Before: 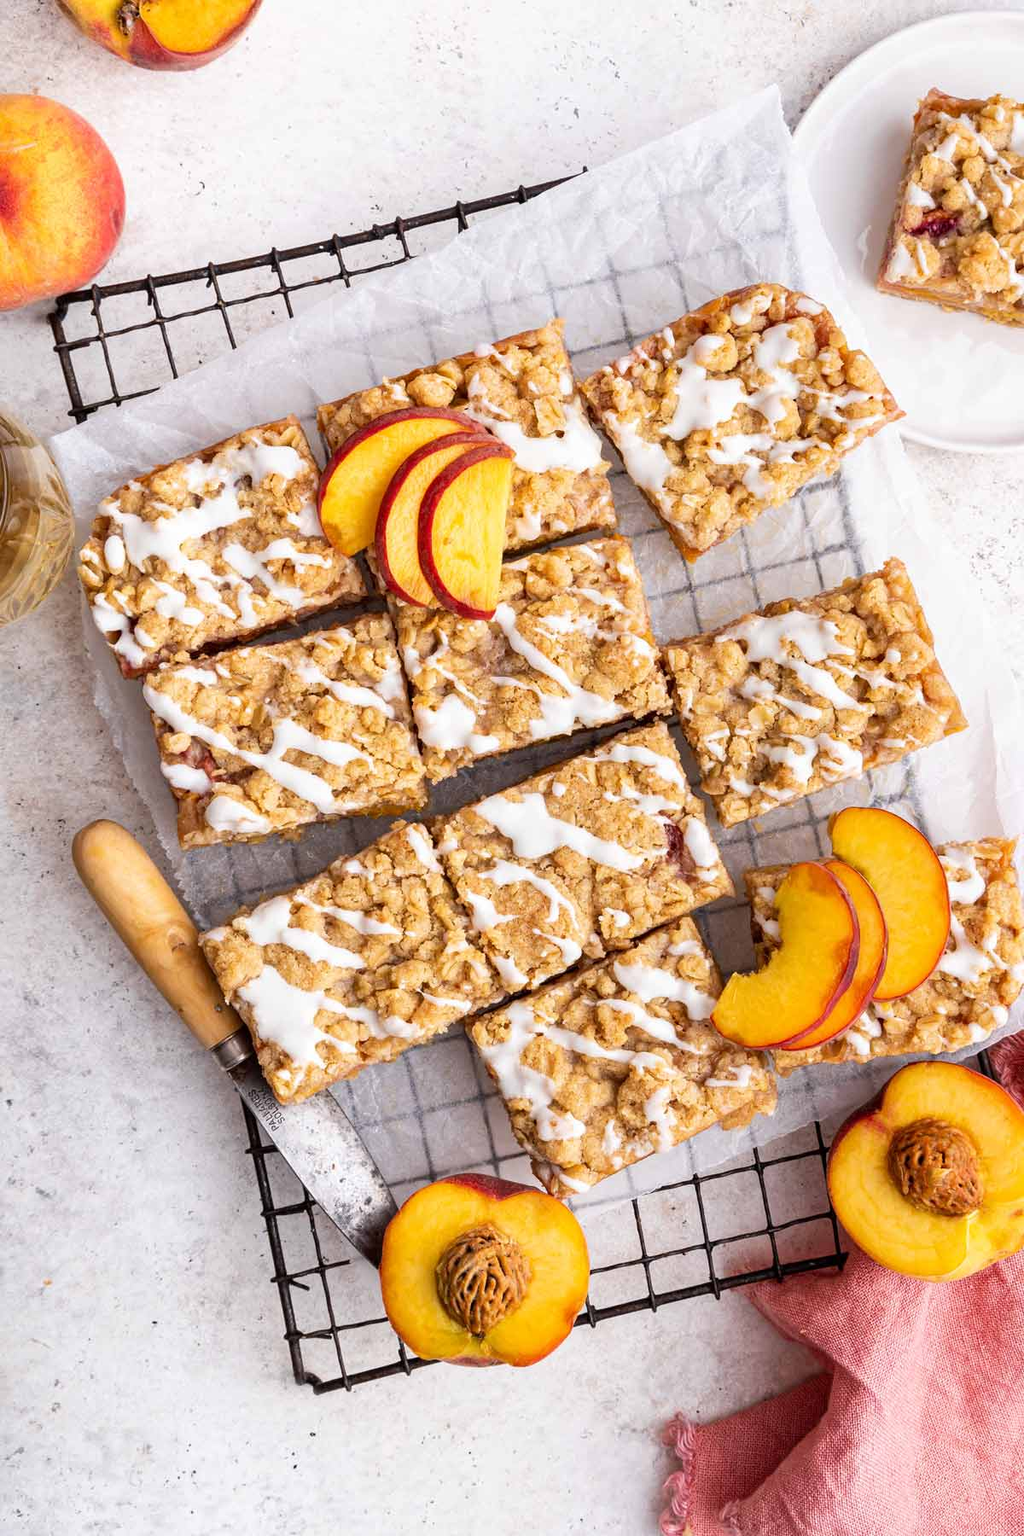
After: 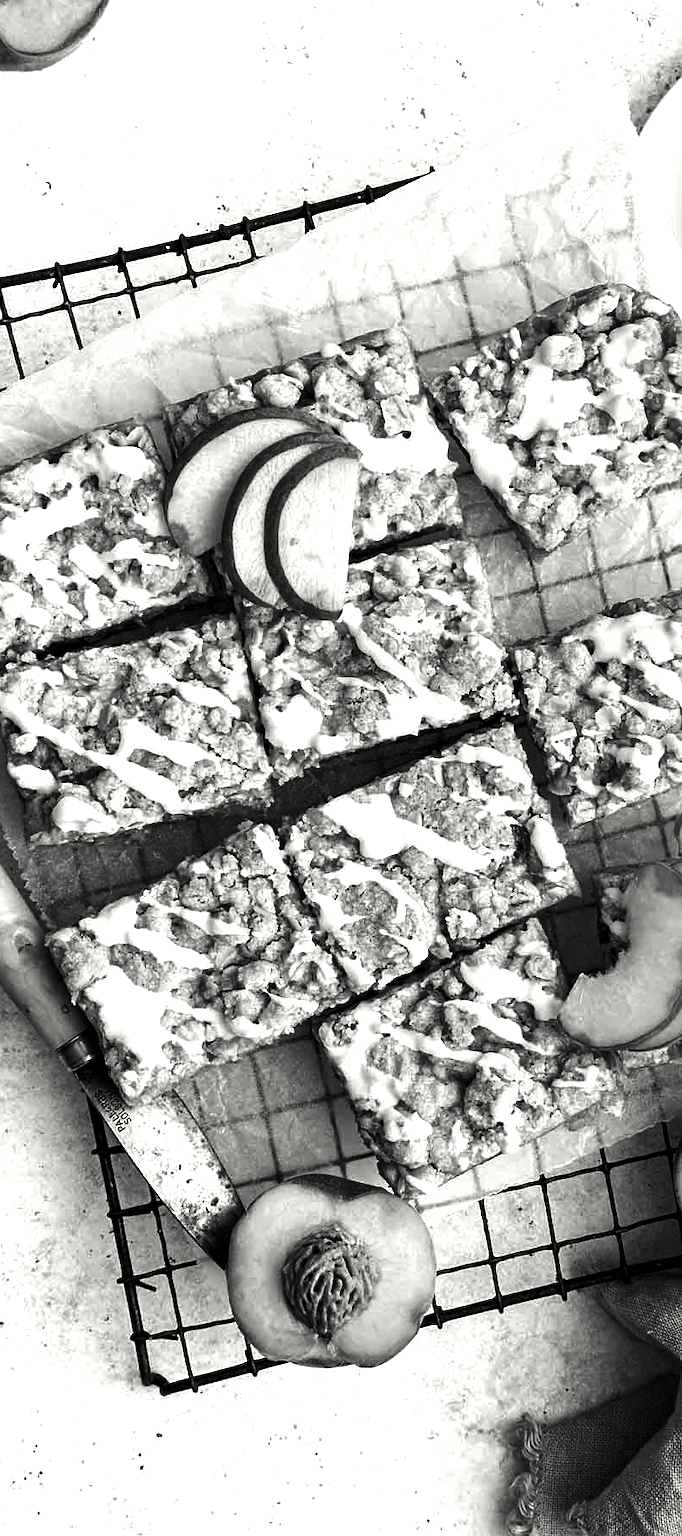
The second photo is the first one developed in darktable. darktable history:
exposure: black level correction 0.001, exposure 0.5 EV, compensate exposure bias true, compensate highlight preservation false
color correction: highlights b* 3
crop and rotate: left 15.055%, right 18.278%
contrast brightness saturation: contrast -0.03, brightness -0.59, saturation -1
color balance: mode lift, gamma, gain (sRGB), lift [0.97, 1, 1, 1], gamma [1.03, 1, 1, 1]
sharpen: amount 0.2
white balance: emerald 1
